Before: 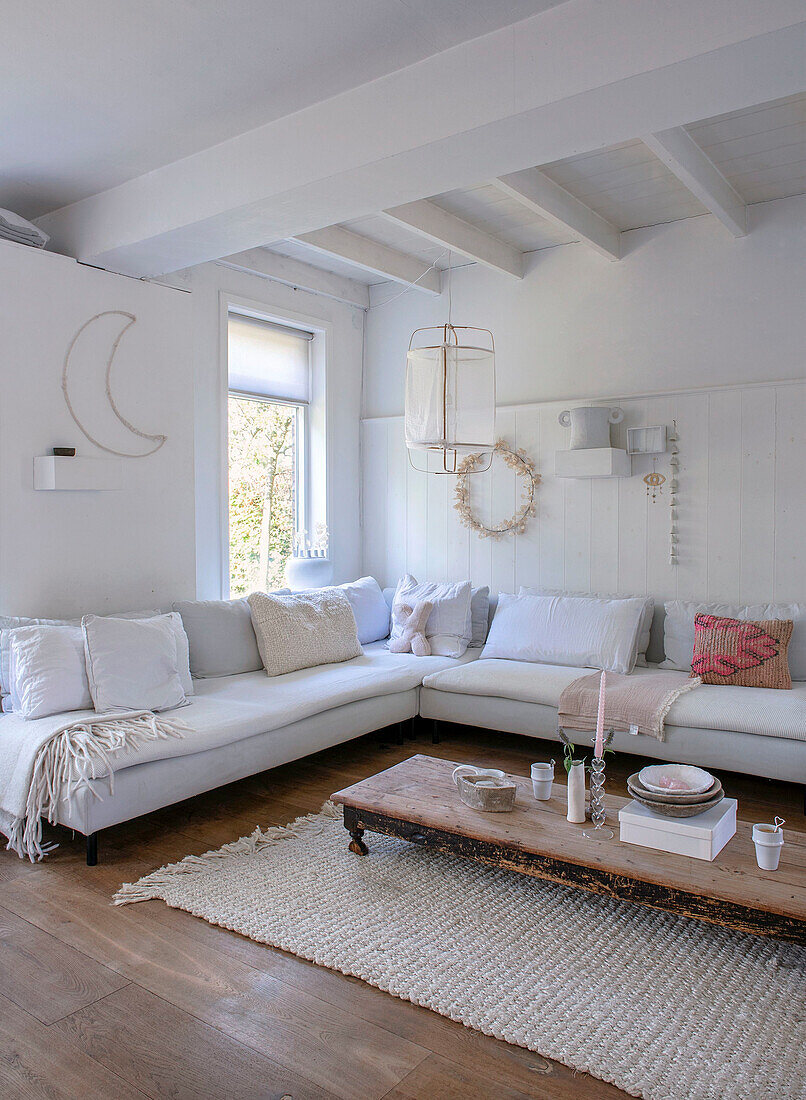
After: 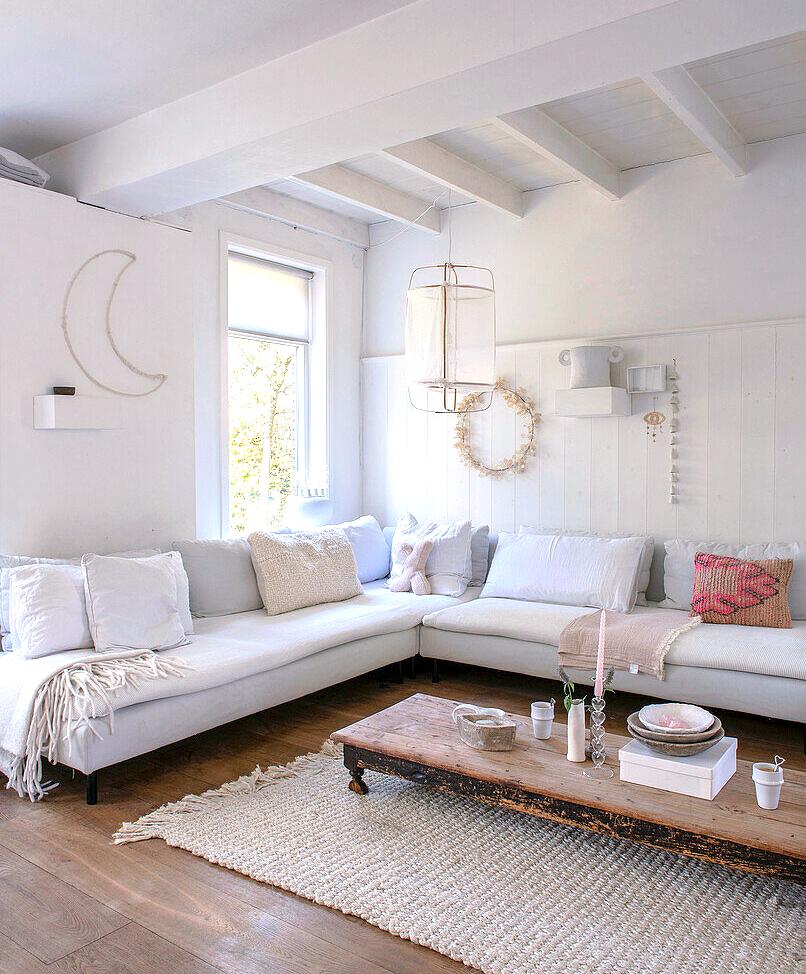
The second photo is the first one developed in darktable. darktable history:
crop and rotate: top 5.549%, bottom 5.898%
color balance rgb: power › luminance 1.338%, highlights gain › chroma 1.043%, highlights gain › hue 60.1°, linear chroma grading › shadows -3.256%, linear chroma grading › highlights -3.147%, perceptual saturation grading › global saturation -0.029%, global vibrance 20%
exposure: exposure 0.605 EV, compensate highlight preservation false
